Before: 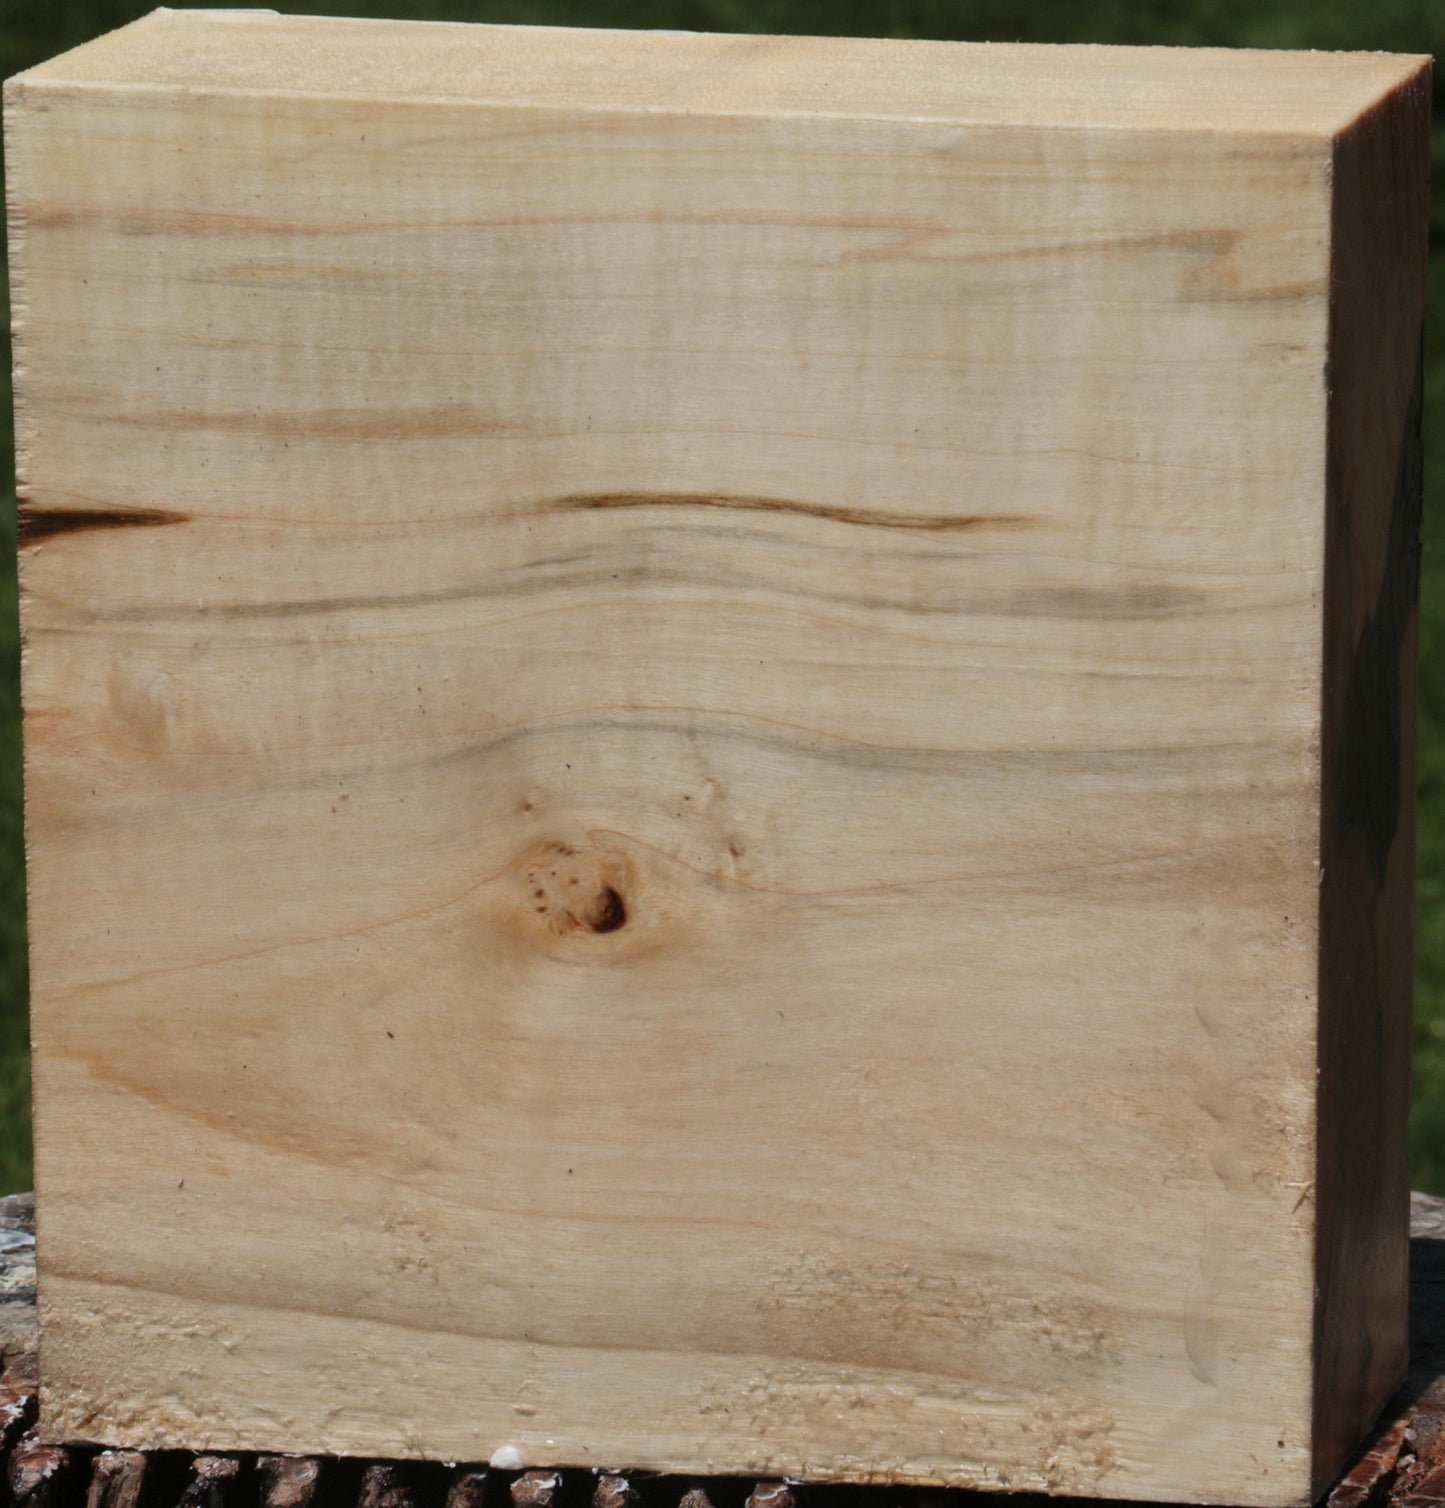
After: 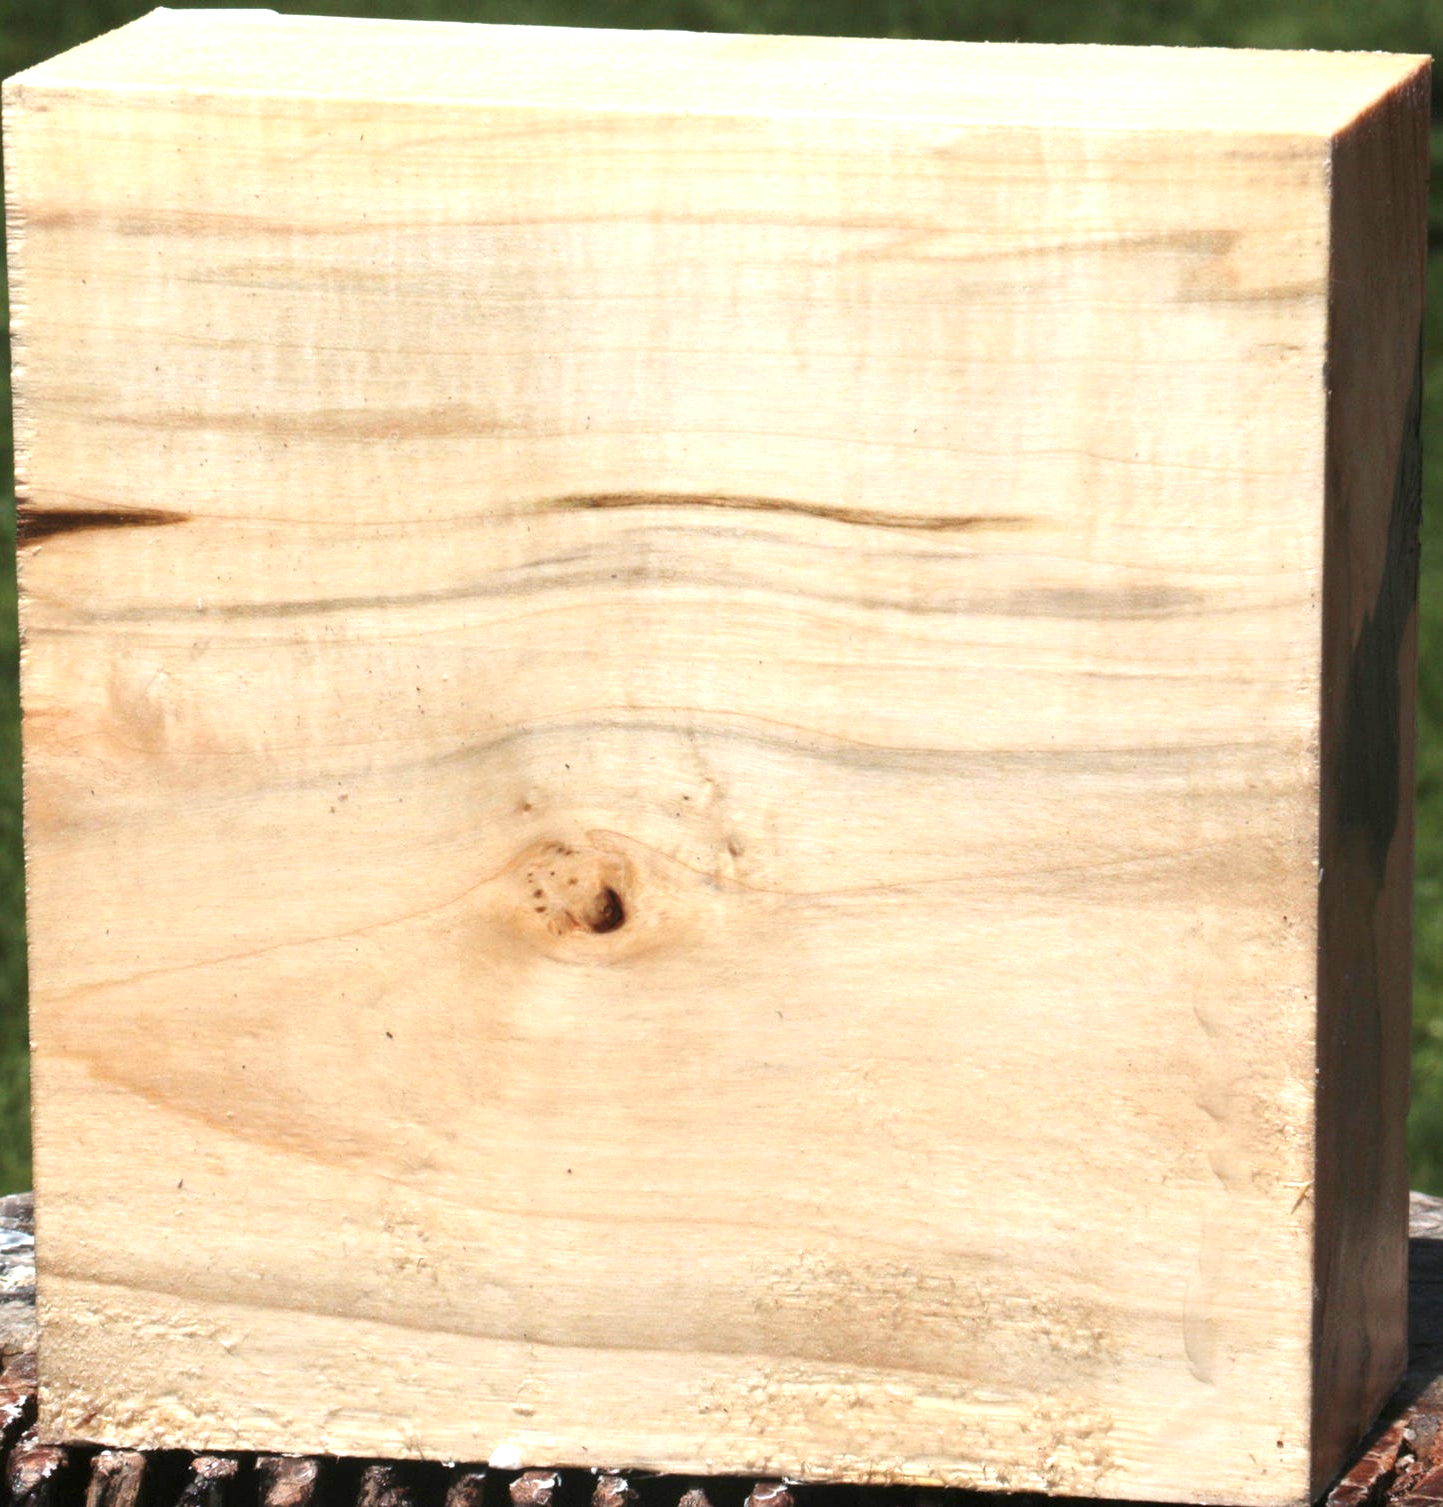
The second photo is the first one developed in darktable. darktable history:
exposure: black level correction 0, exposure 1.3 EV, compensate exposure bias true, compensate highlight preservation false
crop and rotate: left 0.126%
